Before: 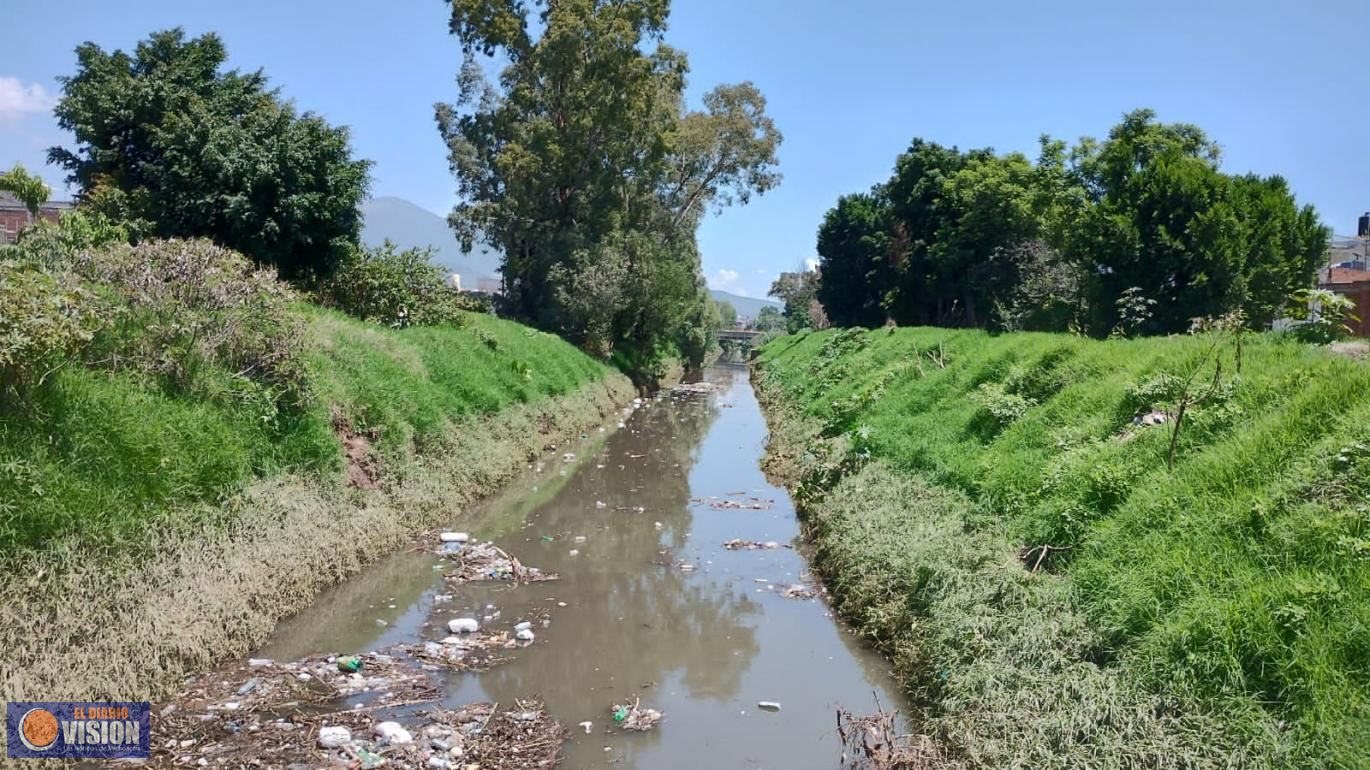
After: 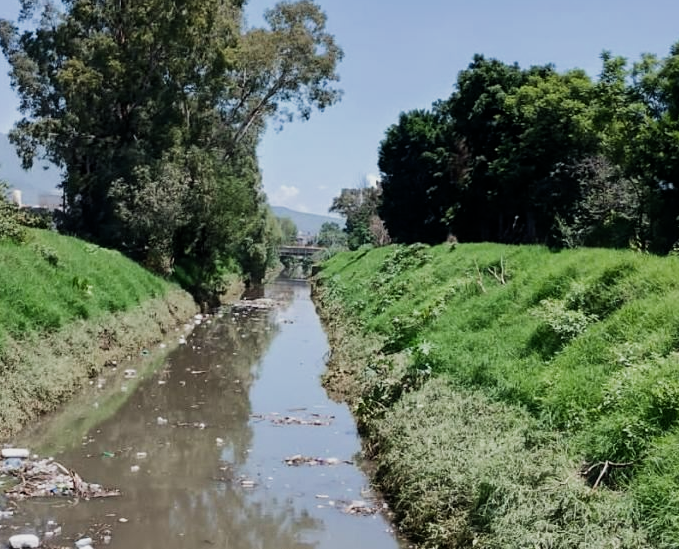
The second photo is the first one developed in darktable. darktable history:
crop: left 32.075%, top 10.976%, right 18.355%, bottom 17.596%
filmic rgb: middle gray luminance 21.73%, black relative exposure -14 EV, white relative exposure 2.96 EV, threshold 6 EV, target black luminance 0%, hardness 8.81, latitude 59.69%, contrast 1.208, highlights saturation mix 5%, shadows ↔ highlights balance 41.6%, add noise in highlights 0, color science v3 (2019), use custom middle-gray values true, iterations of high-quality reconstruction 0, contrast in highlights soft, enable highlight reconstruction true
